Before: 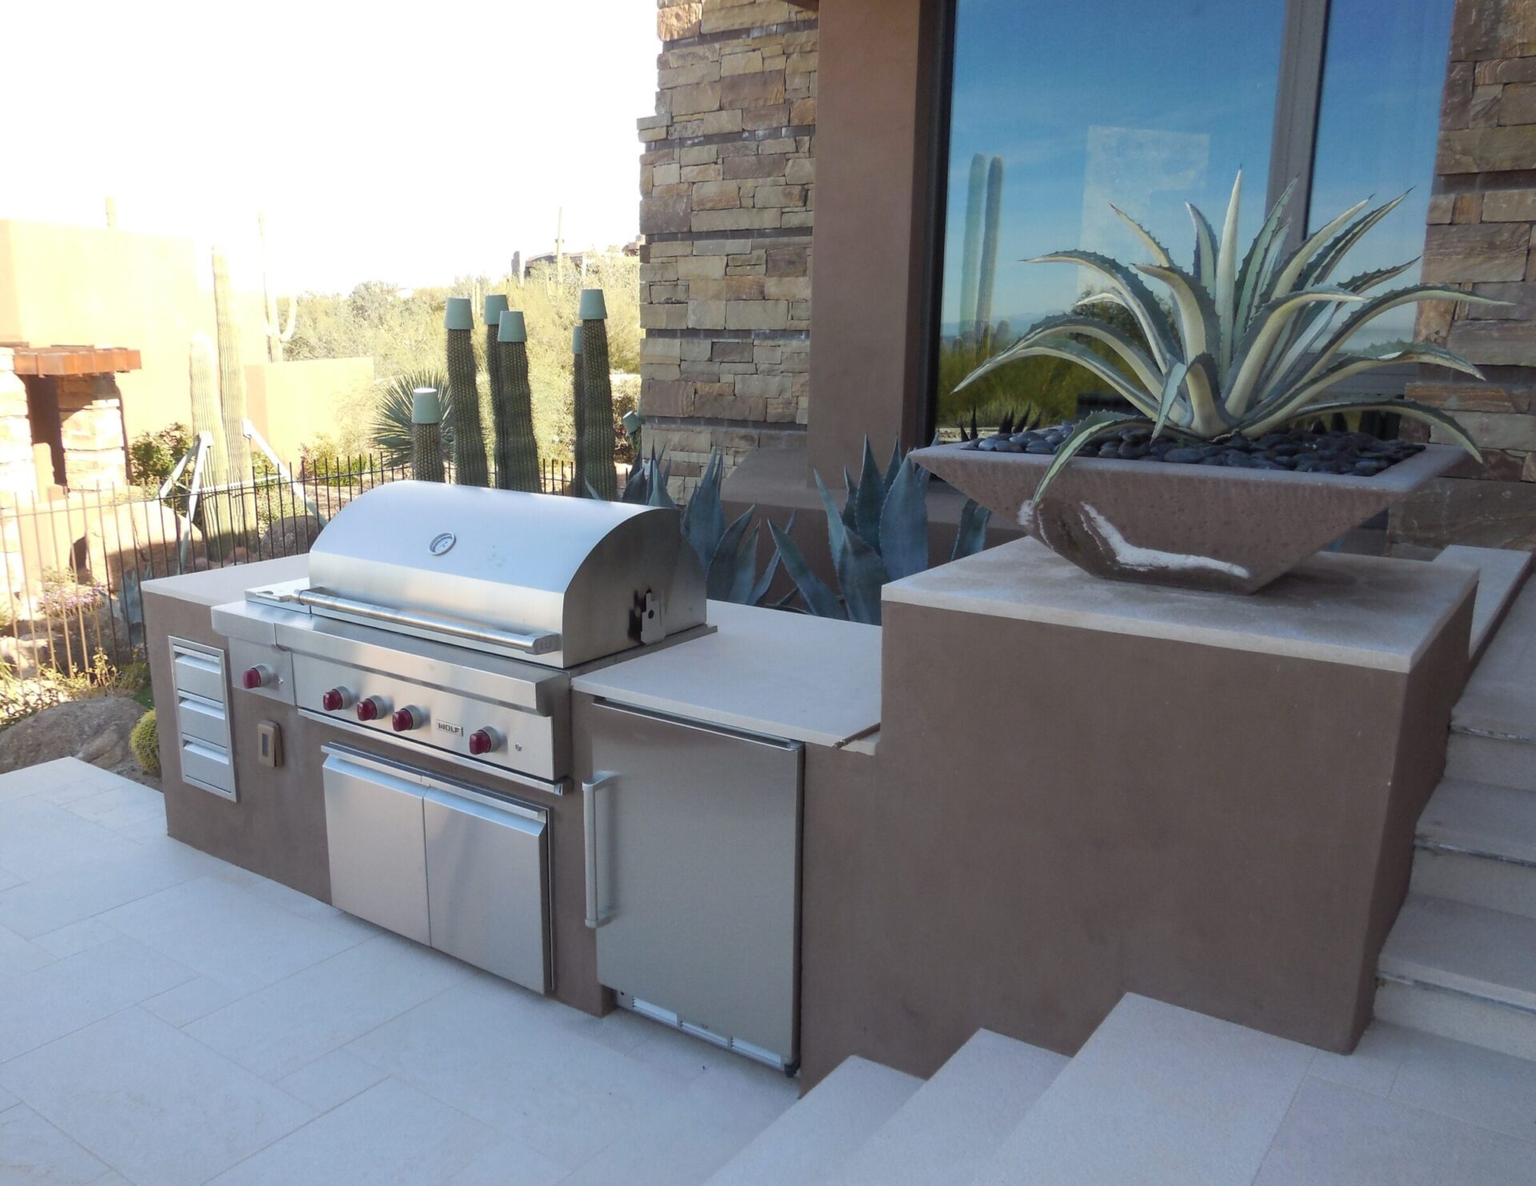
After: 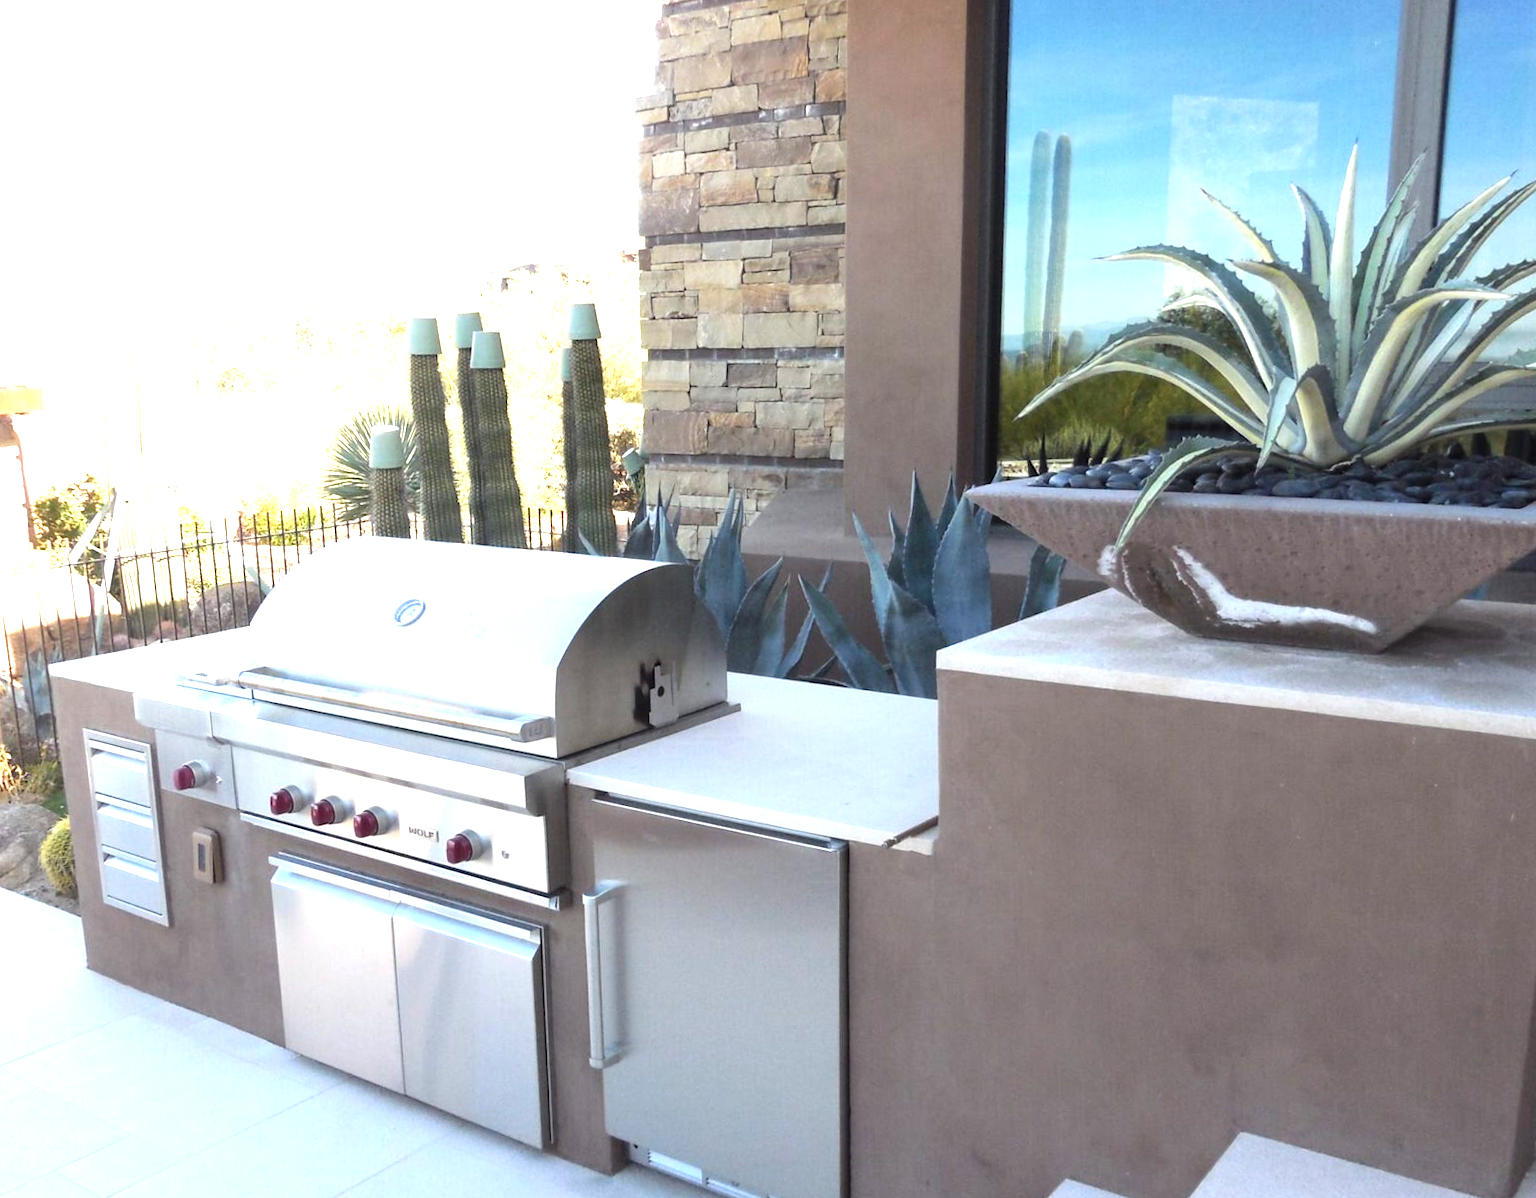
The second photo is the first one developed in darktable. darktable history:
tone equalizer: -8 EV -0.417 EV, -7 EV -0.389 EV, -6 EV -0.333 EV, -5 EV -0.222 EV, -3 EV 0.222 EV, -2 EV 0.333 EV, -1 EV 0.389 EV, +0 EV 0.417 EV, edges refinement/feathering 500, mask exposure compensation -1.57 EV, preserve details no
crop and rotate: left 7.196%, top 4.574%, right 10.605%, bottom 13.178%
rotate and perspective: rotation -1.17°, automatic cropping off
exposure: exposure 1 EV, compensate highlight preservation false
